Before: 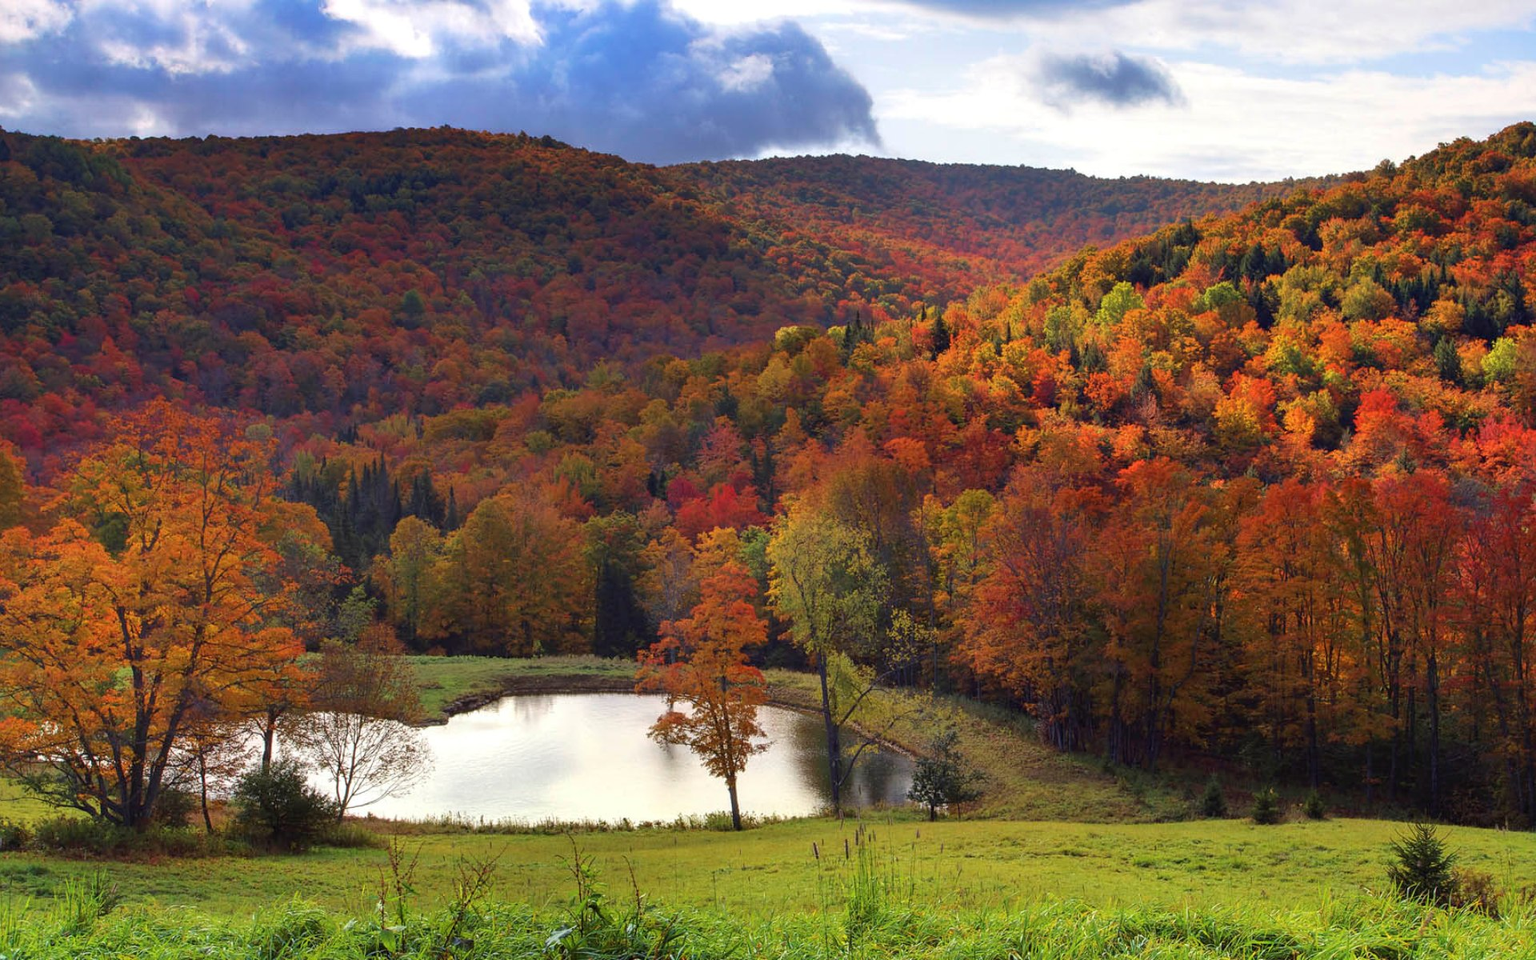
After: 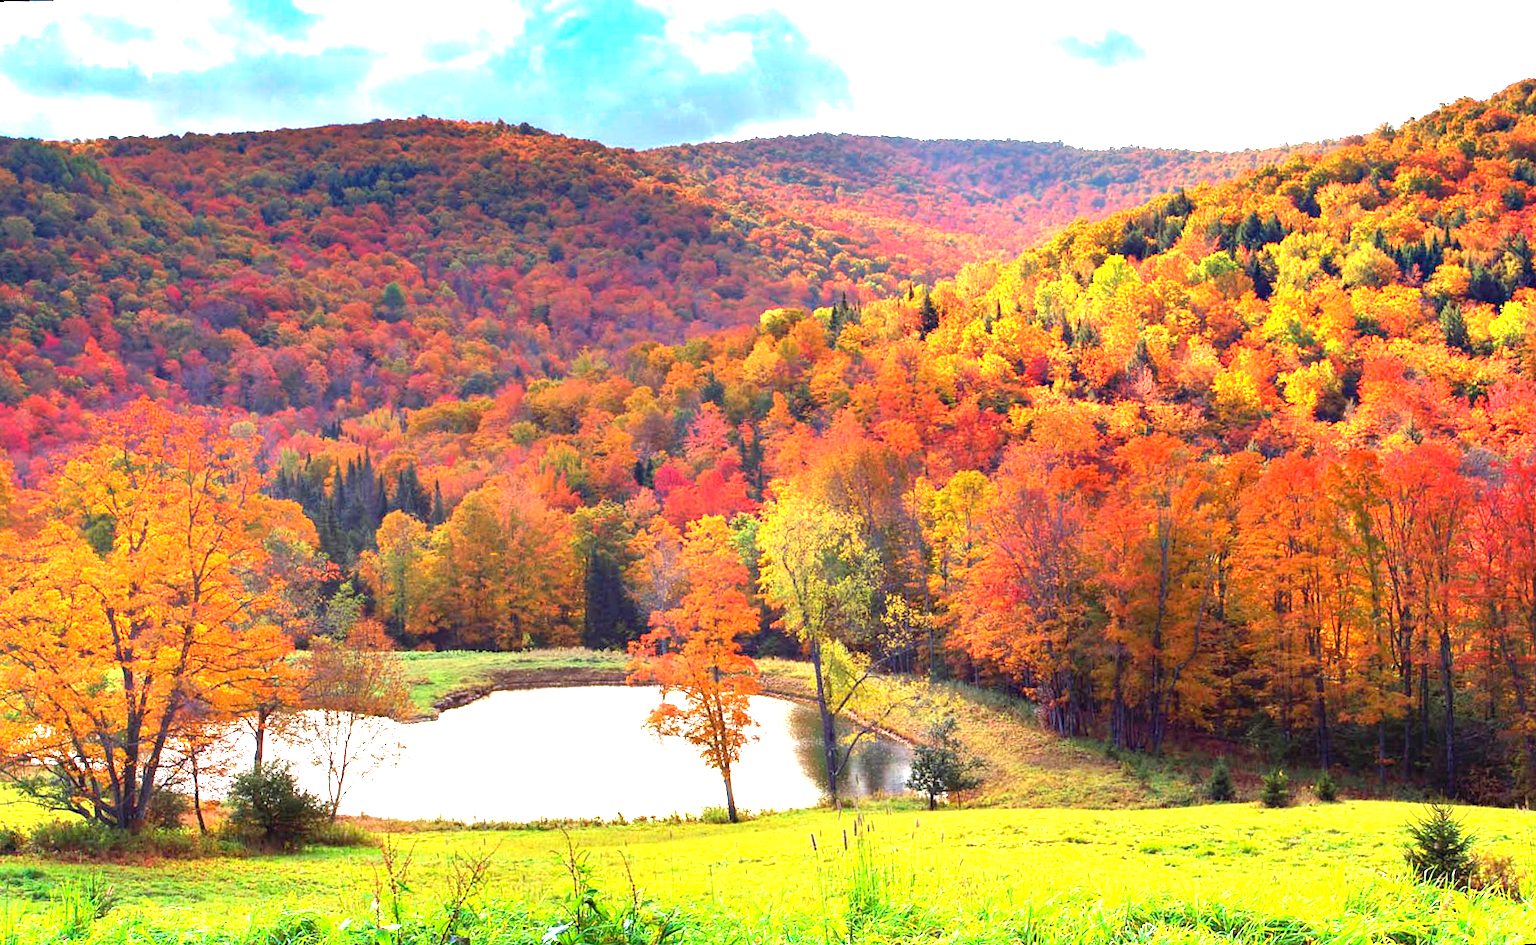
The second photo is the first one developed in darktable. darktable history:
exposure: exposure 2 EV, compensate exposure bias true, compensate highlight preservation false
rotate and perspective: rotation -1.32°, lens shift (horizontal) -0.031, crop left 0.015, crop right 0.985, crop top 0.047, crop bottom 0.982
white balance: red 0.988, blue 1.017
